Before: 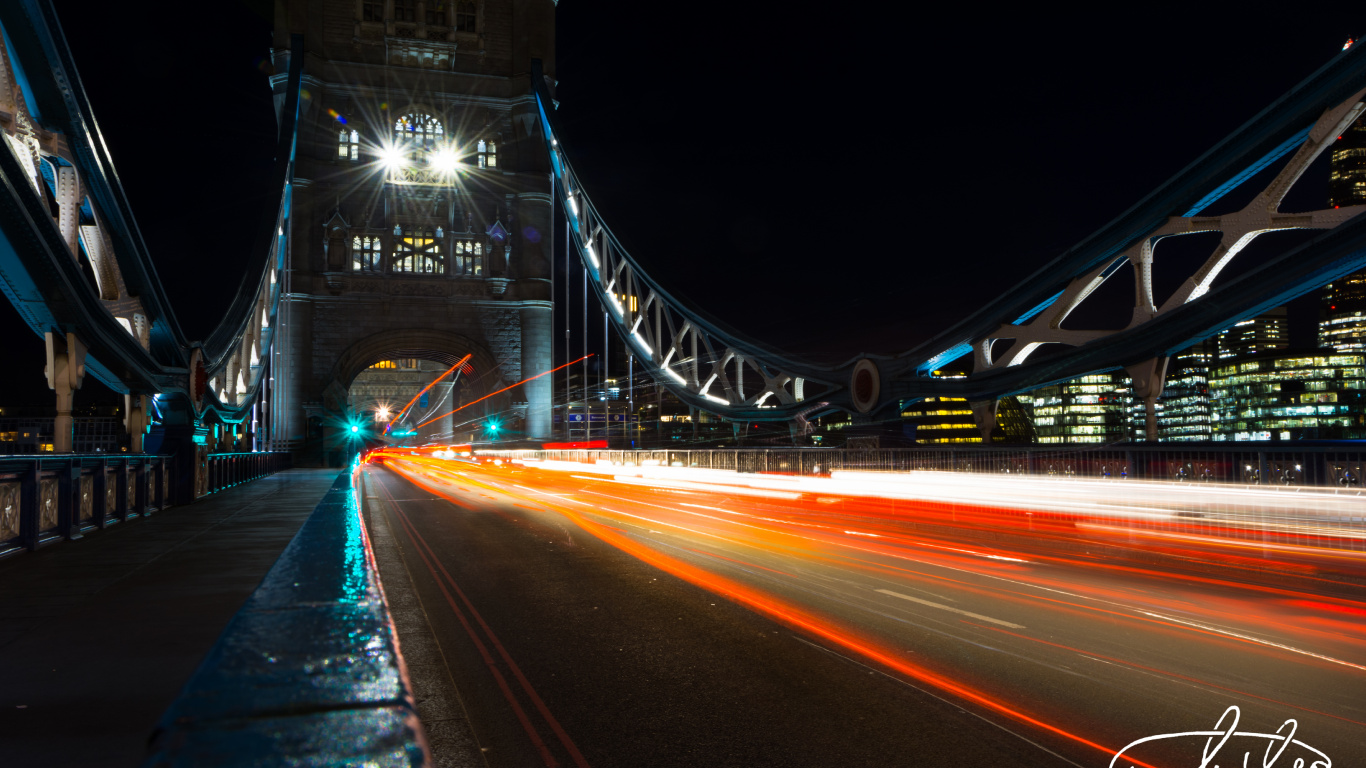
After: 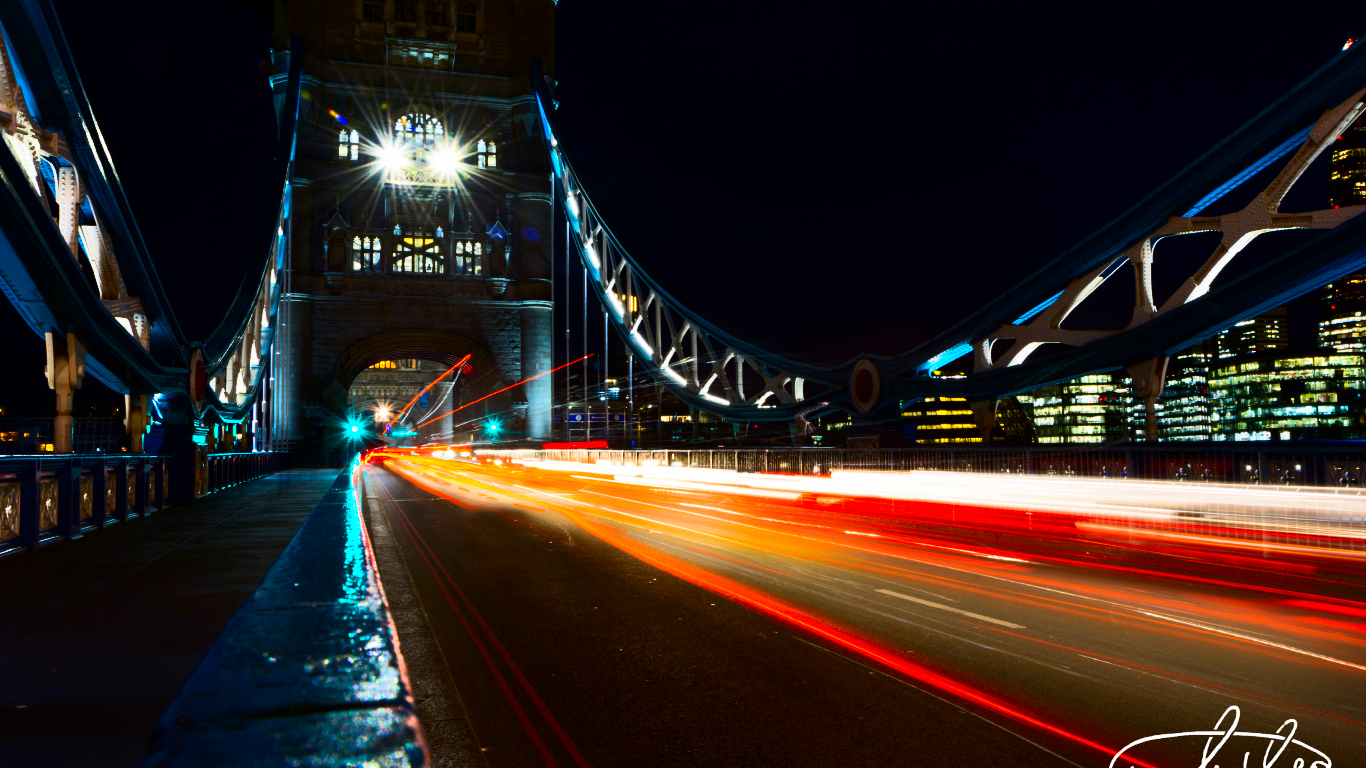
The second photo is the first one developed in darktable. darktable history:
contrast brightness saturation: contrast 0.205, brightness -0.106, saturation 0.211
shadows and highlights: soften with gaussian
